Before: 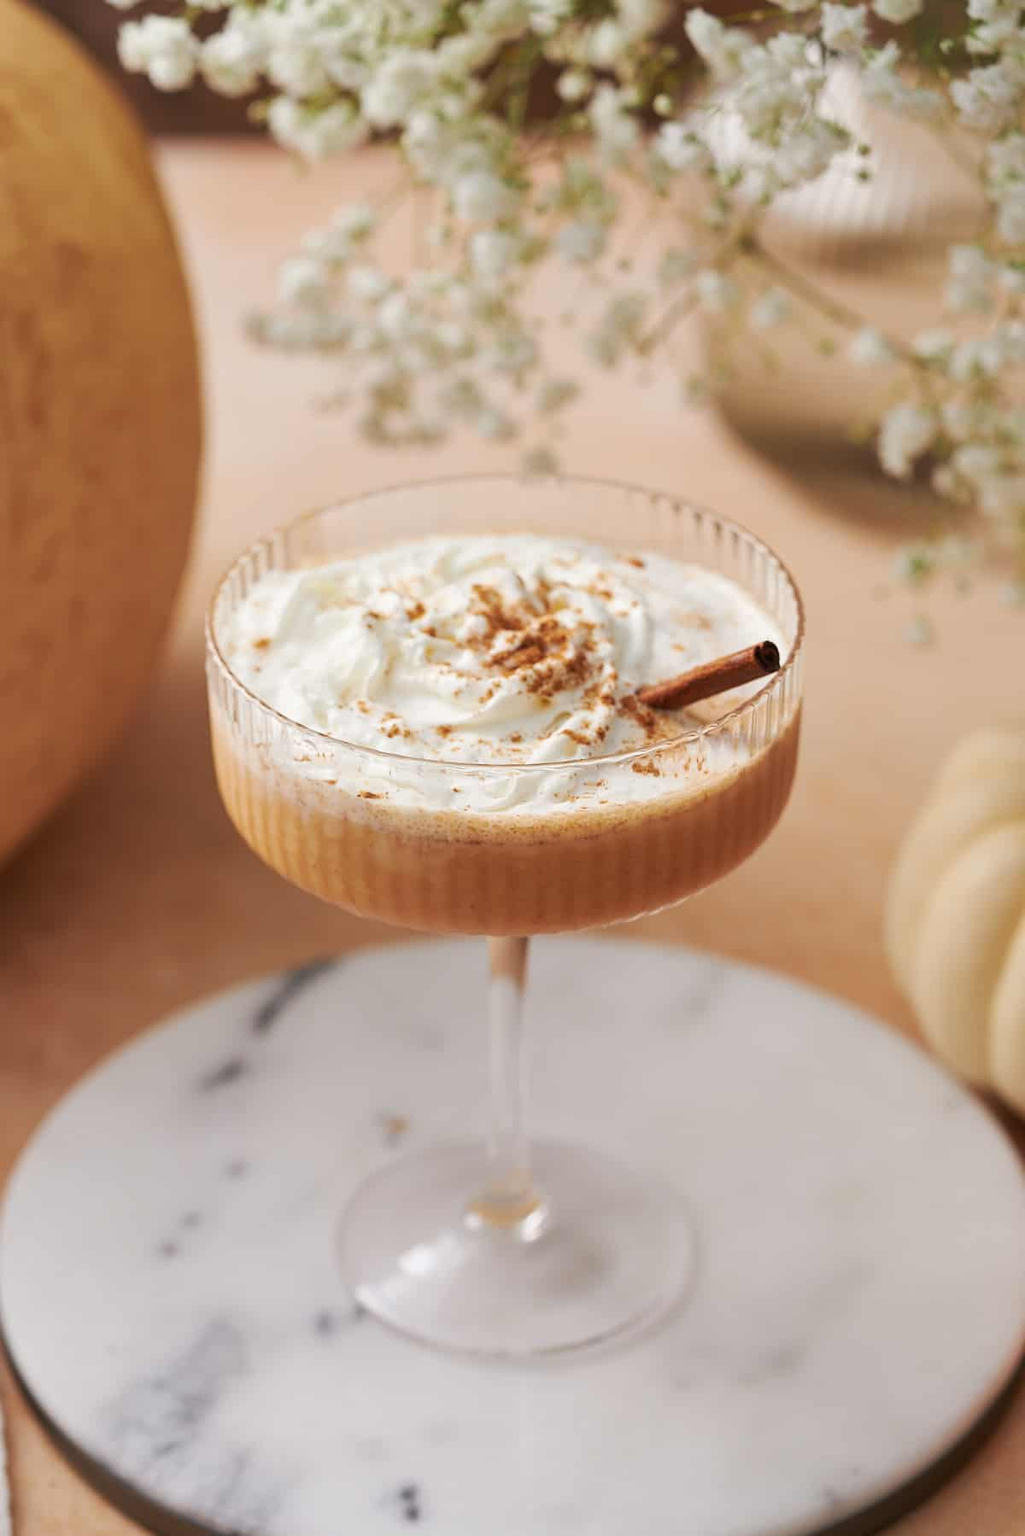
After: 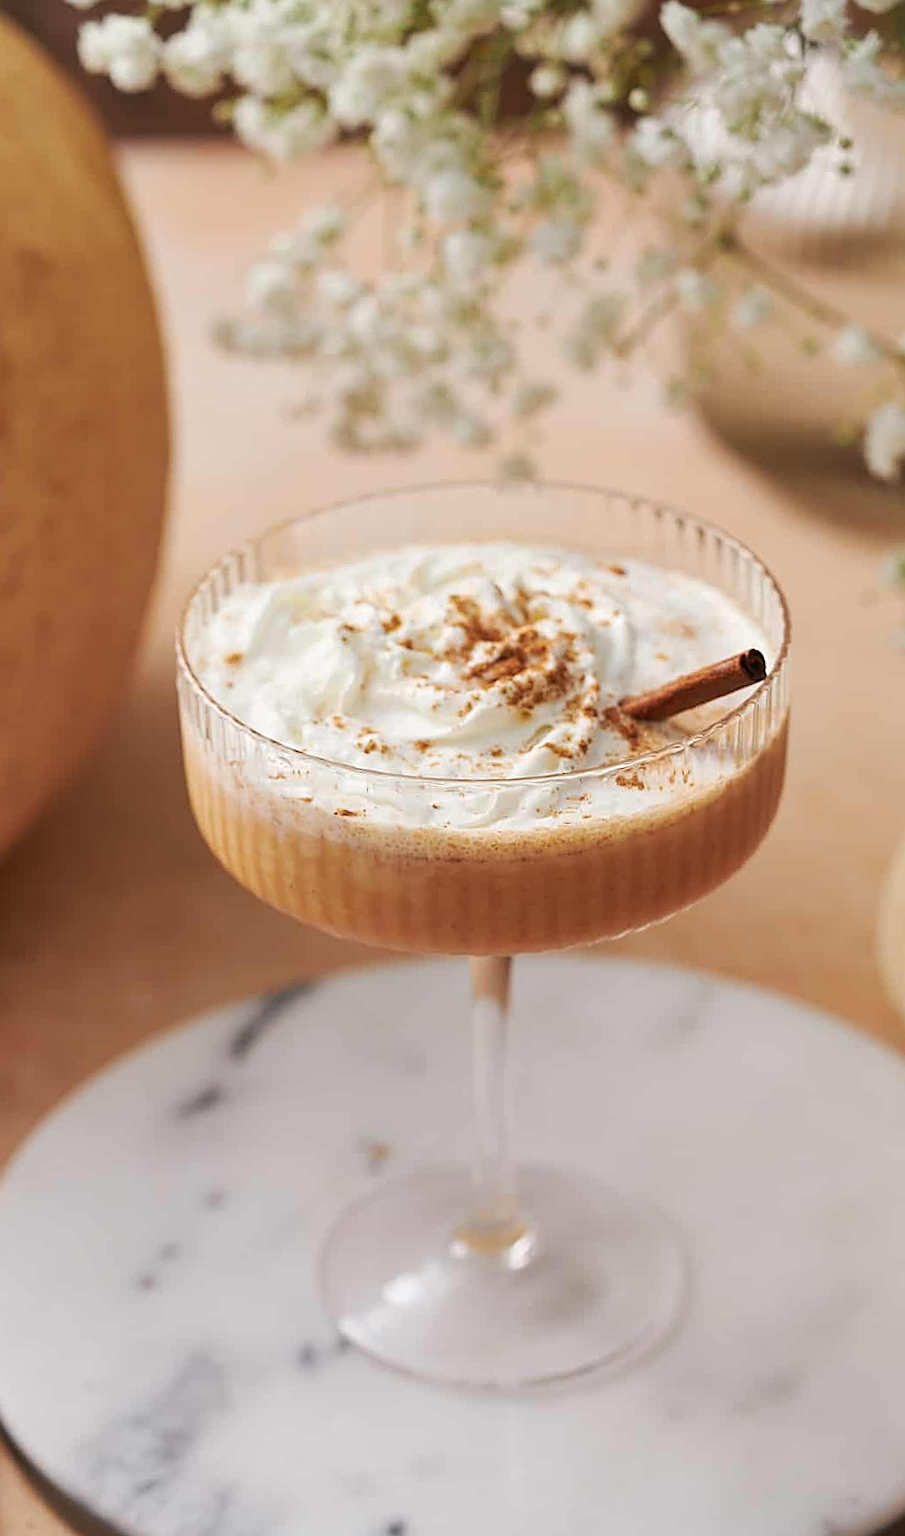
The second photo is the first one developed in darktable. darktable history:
crop and rotate: angle 0.75°, left 4.075%, top 0.841%, right 11.557%, bottom 2.646%
sharpen: on, module defaults
